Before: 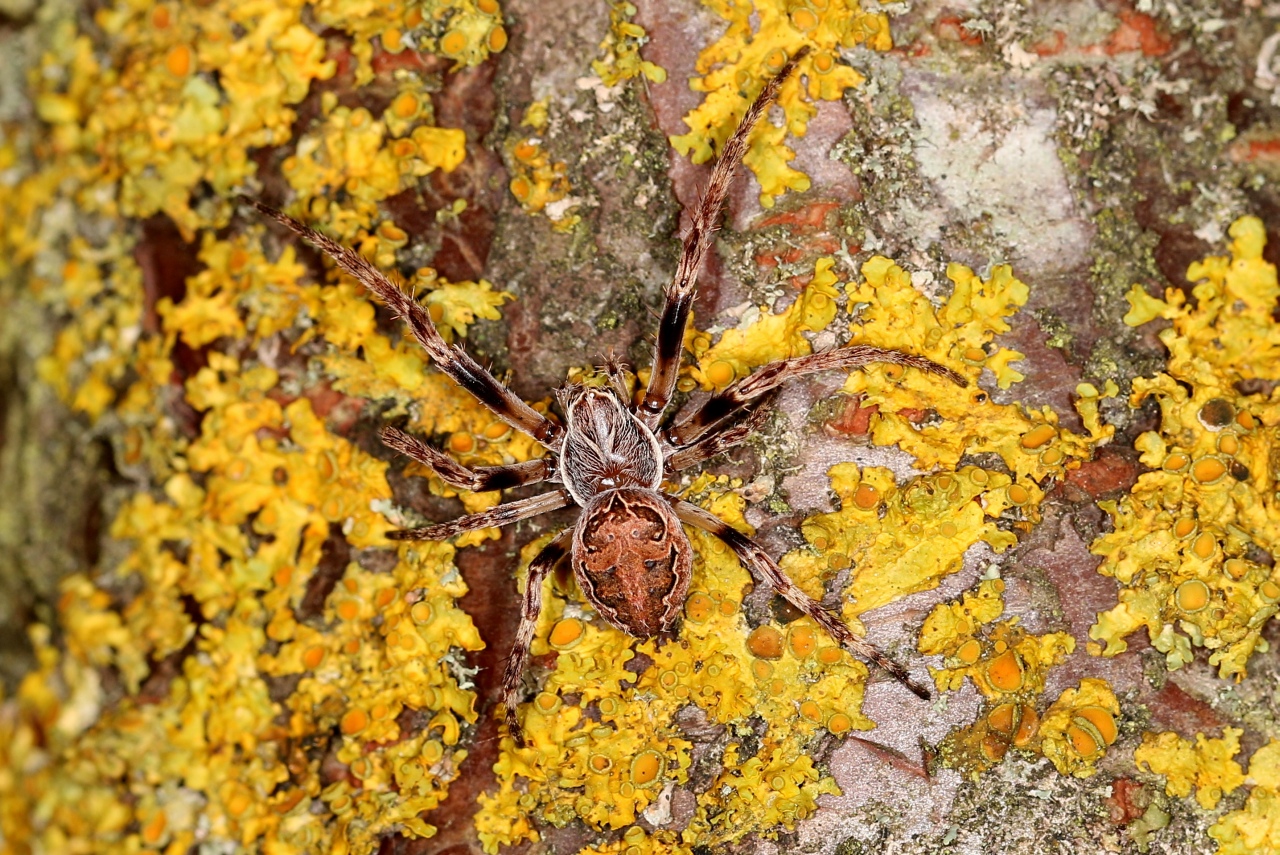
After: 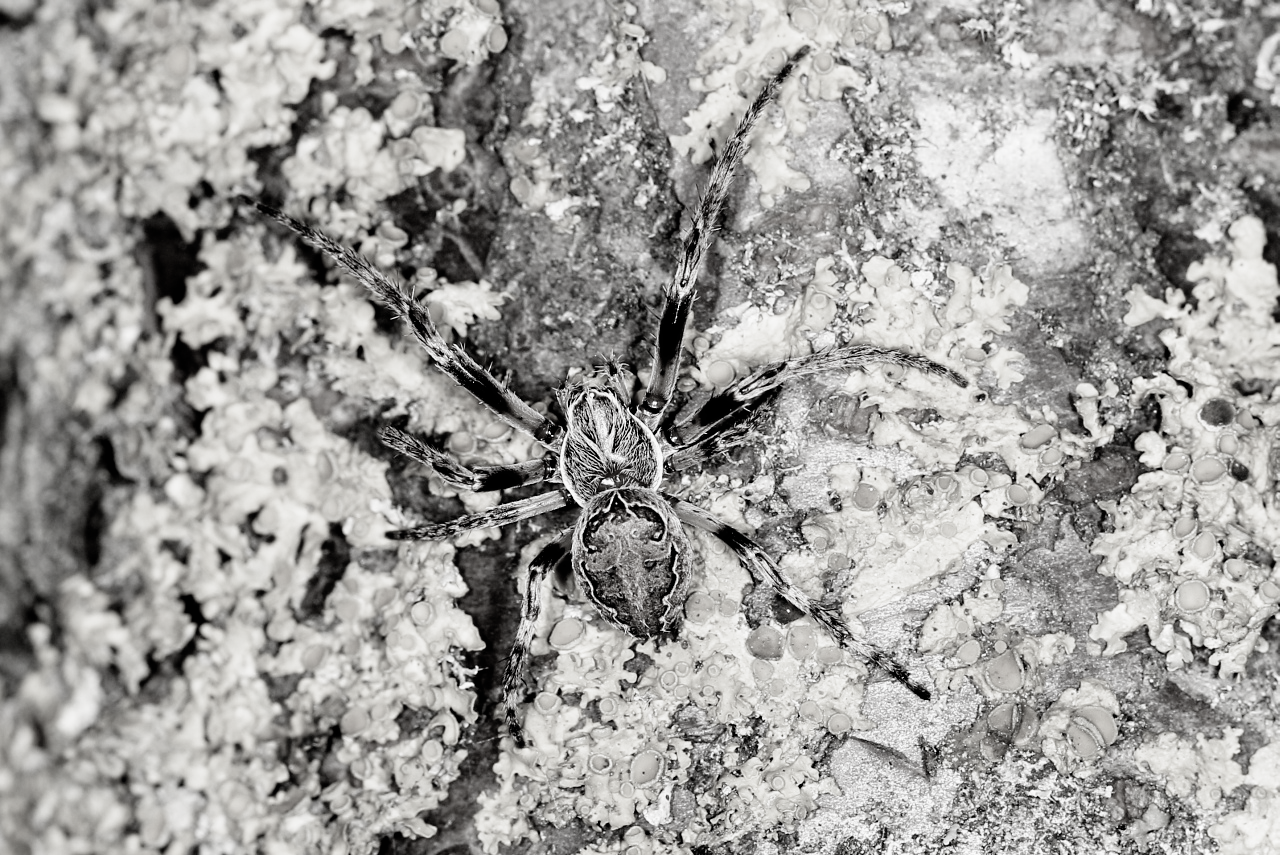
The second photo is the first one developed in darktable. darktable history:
filmic rgb: black relative exposure -5.05 EV, white relative exposure 3.2 EV, hardness 3.48, contrast 1.198, highlights saturation mix -48.67%, preserve chrominance no, color science v5 (2021), iterations of high-quality reconstruction 10
exposure: black level correction 0, exposure 0.498 EV, compensate highlight preservation false
sharpen: radius 2.918, amount 0.862, threshold 47.084
